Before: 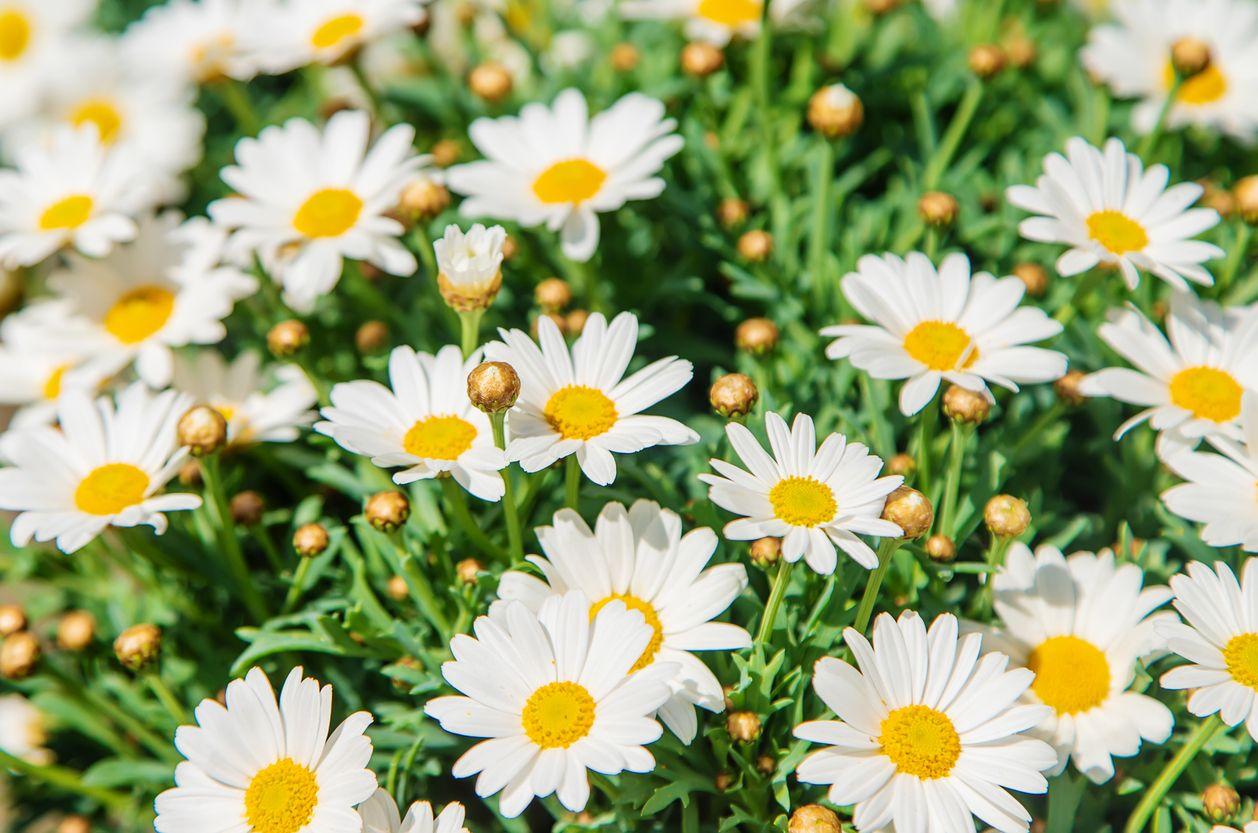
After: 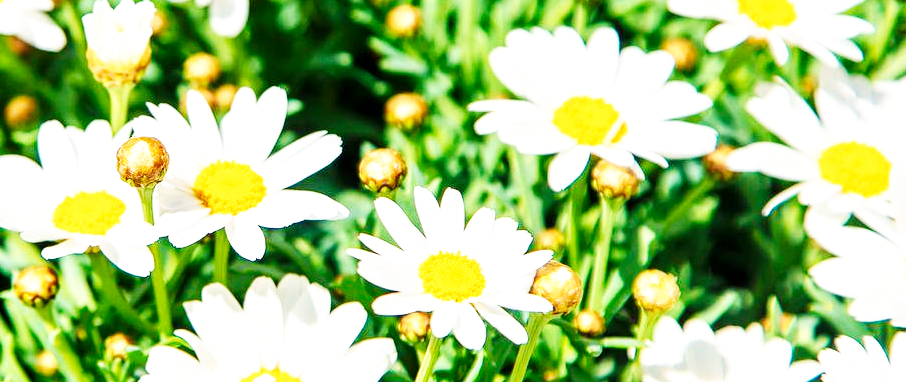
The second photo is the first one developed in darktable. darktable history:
base curve: curves: ch0 [(0, 0) (0.007, 0.004) (0.027, 0.03) (0.046, 0.07) (0.207, 0.54) (0.442, 0.872) (0.673, 0.972) (1, 1)], preserve colors none
local contrast: highlights 100%, shadows 100%, detail 120%, midtone range 0.2
crop and rotate: left 27.938%, top 27.046%, bottom 27.046%
